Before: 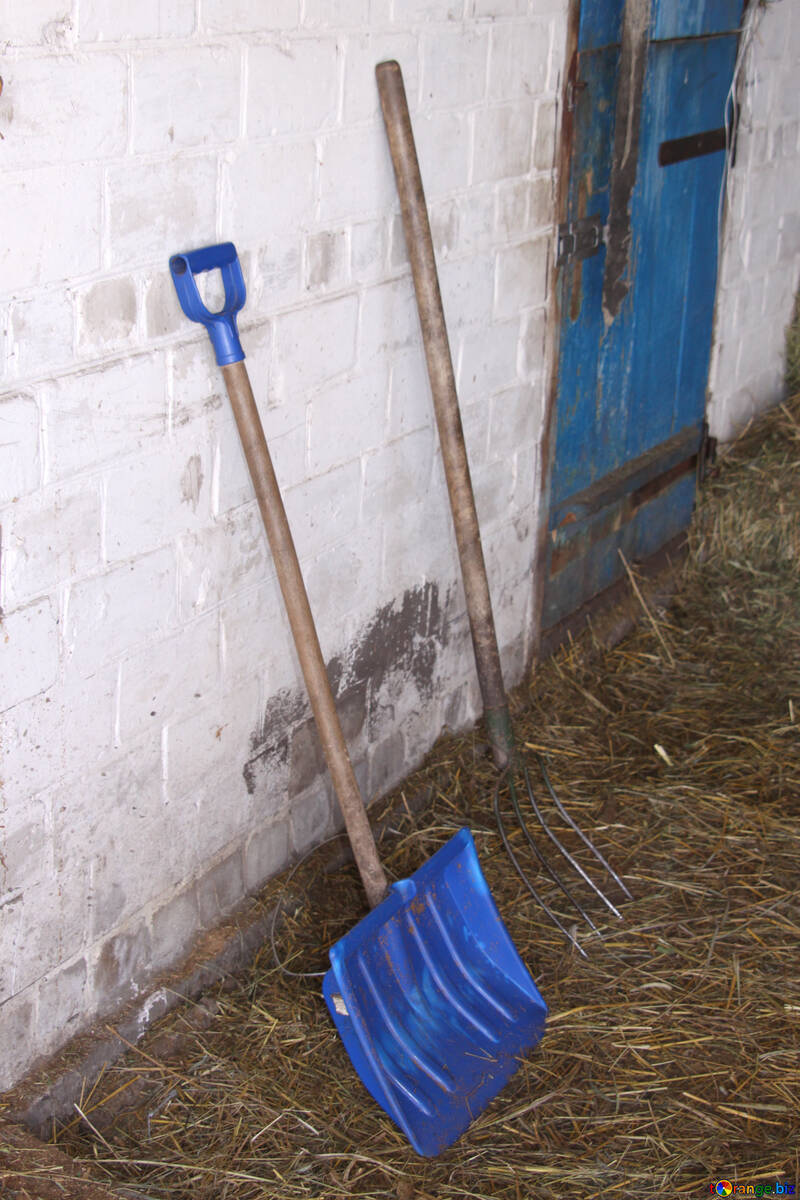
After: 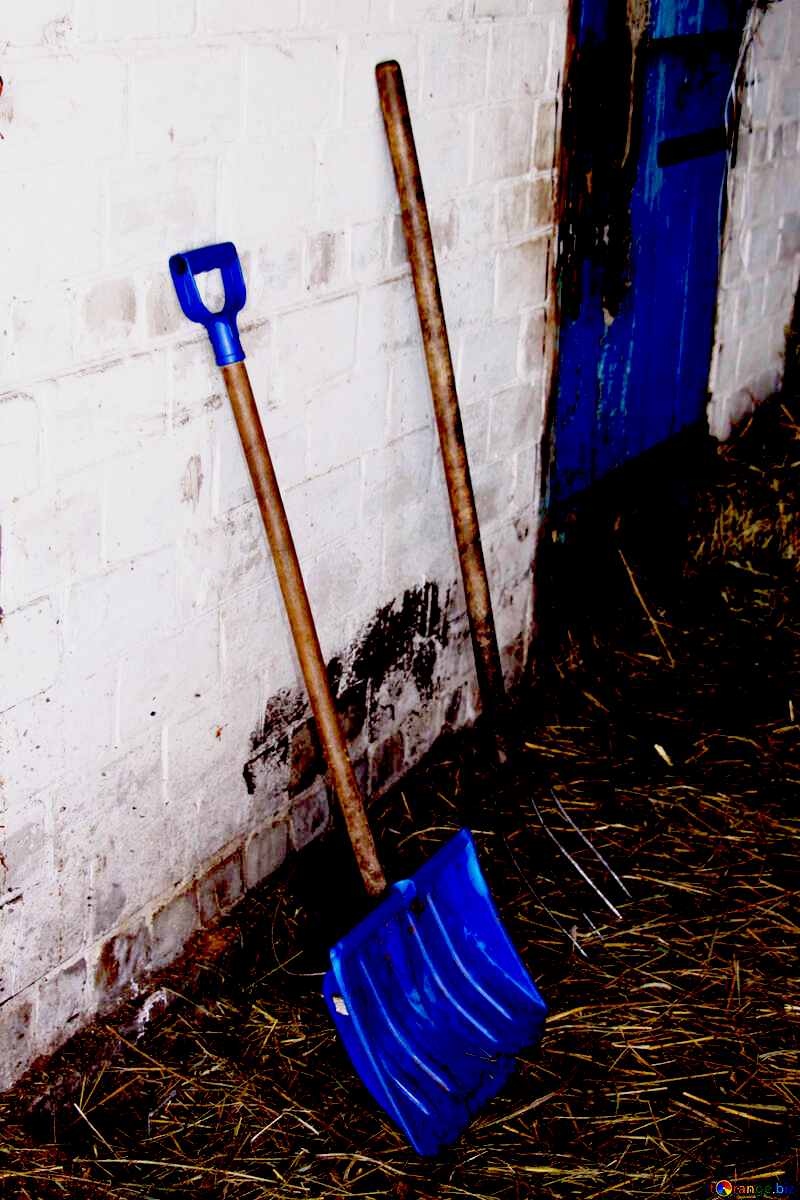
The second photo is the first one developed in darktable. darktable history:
exposure: black level correction 0.1, exposure -0.092 EV, compensate highlight preservation false
base curve: curves: ch0 [(0, 0) (0.088, 0.125) (0.176, 0.251) (0.354, 0.501) (0.613, 0.749) (1, 0.877)], preserve colors none
haze removal: strength 0.5, distance 0.43, compatibility mode true, adaptive false
